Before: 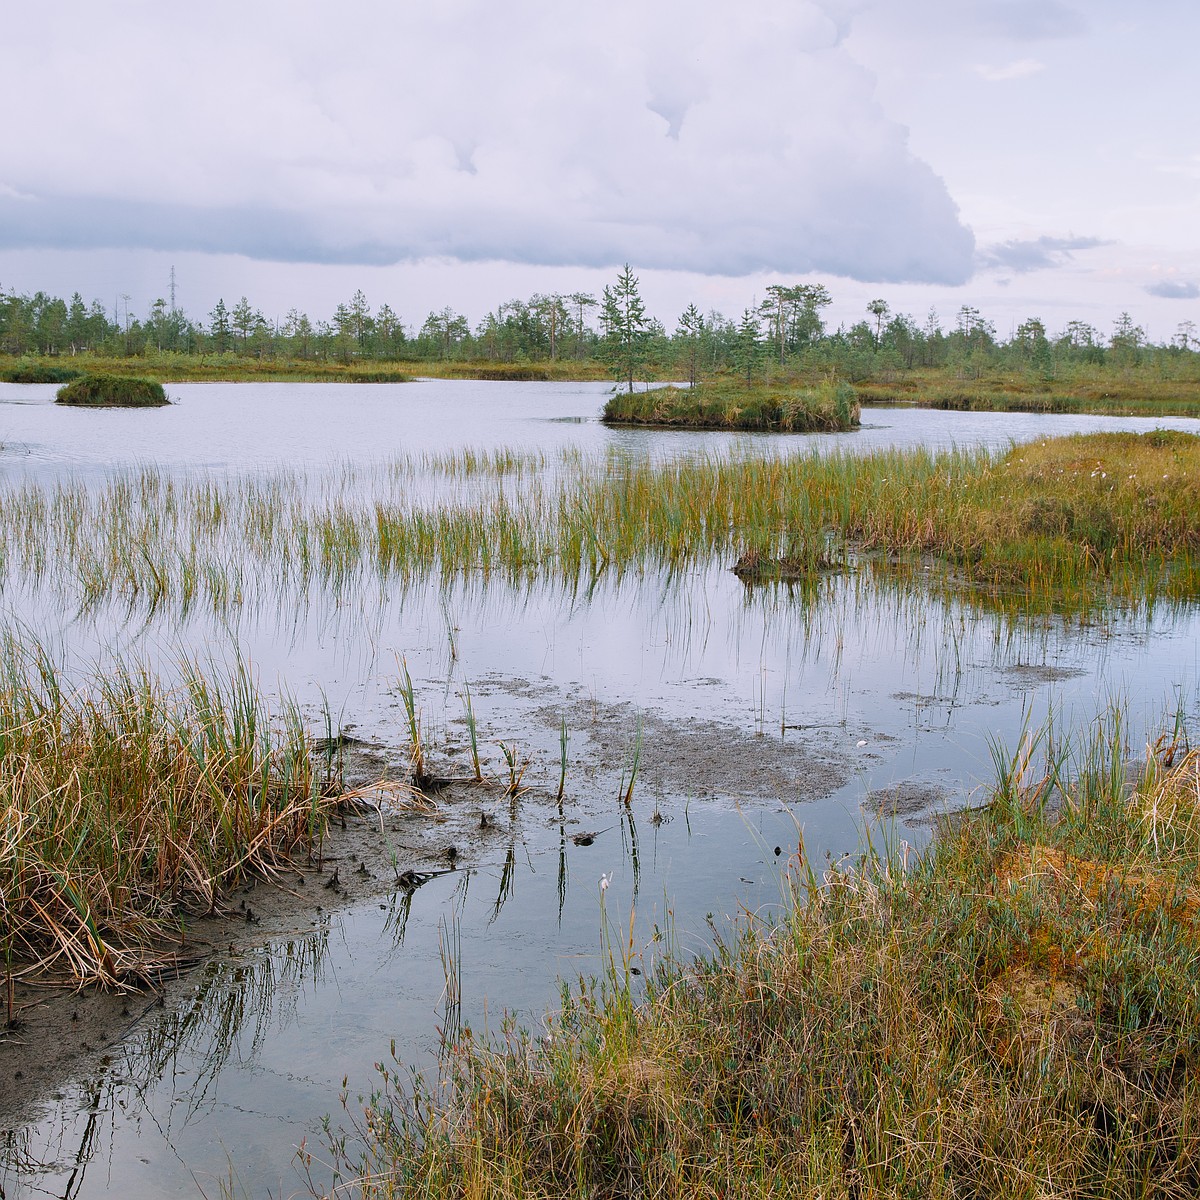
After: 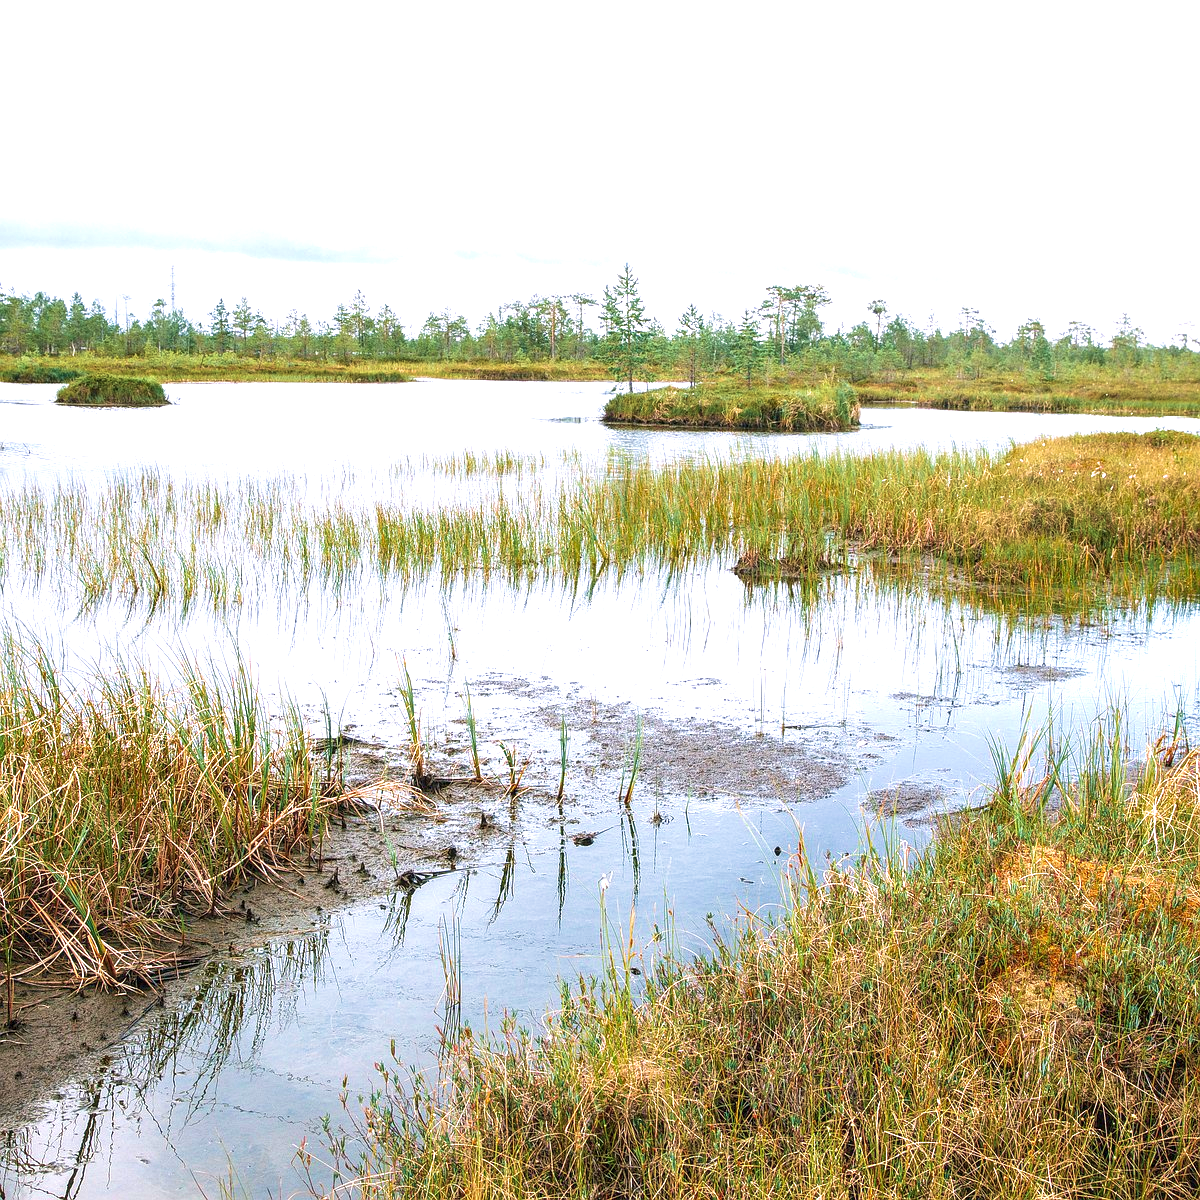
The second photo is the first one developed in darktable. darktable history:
exposure: black level correction 0, exposure 1.103 EV, compensate highlight preservation false
local contrast: on, module defaults
velvia: strength 44.55%
